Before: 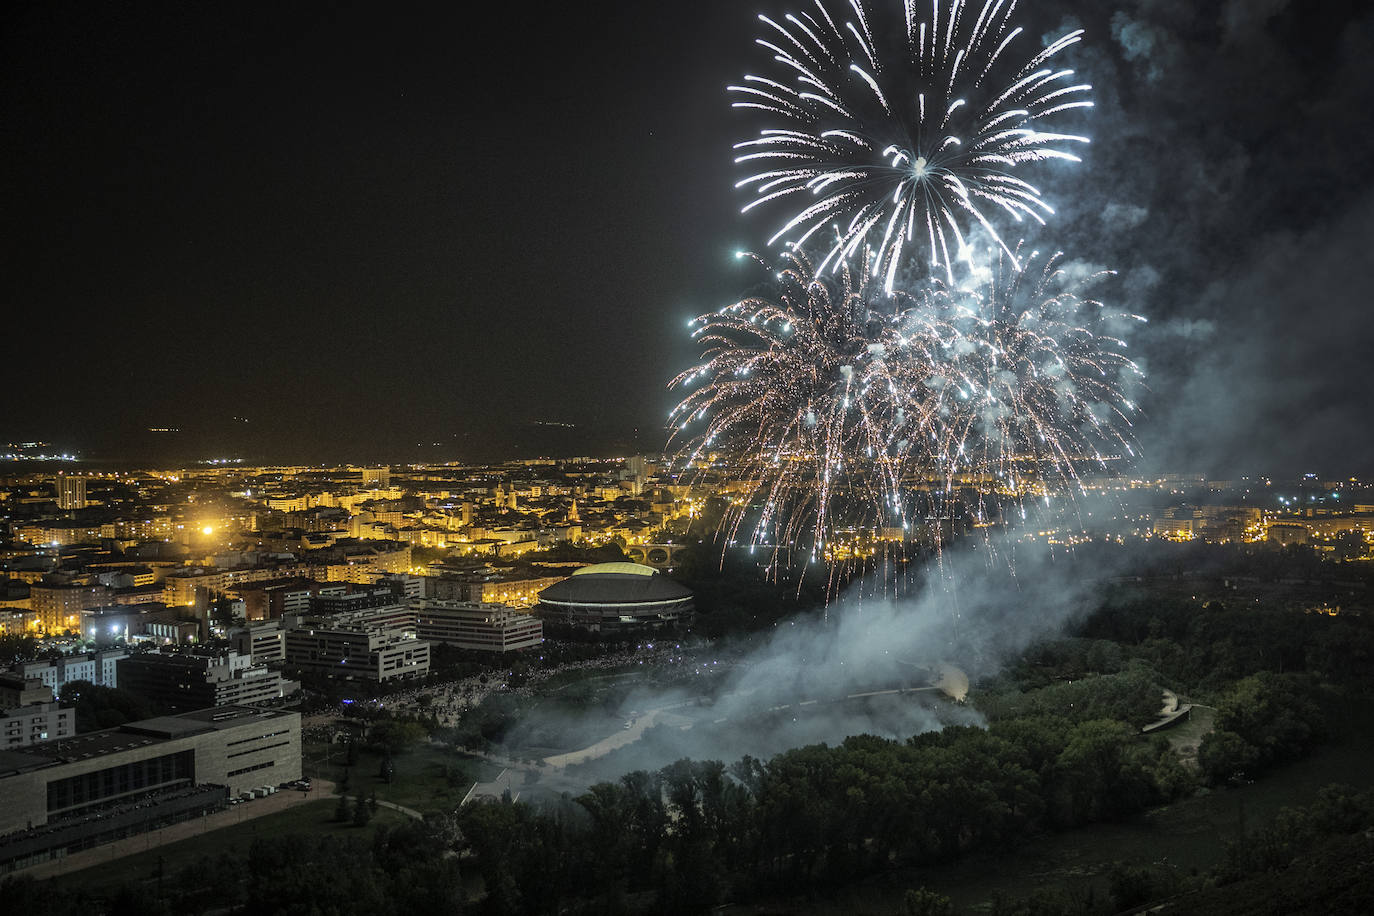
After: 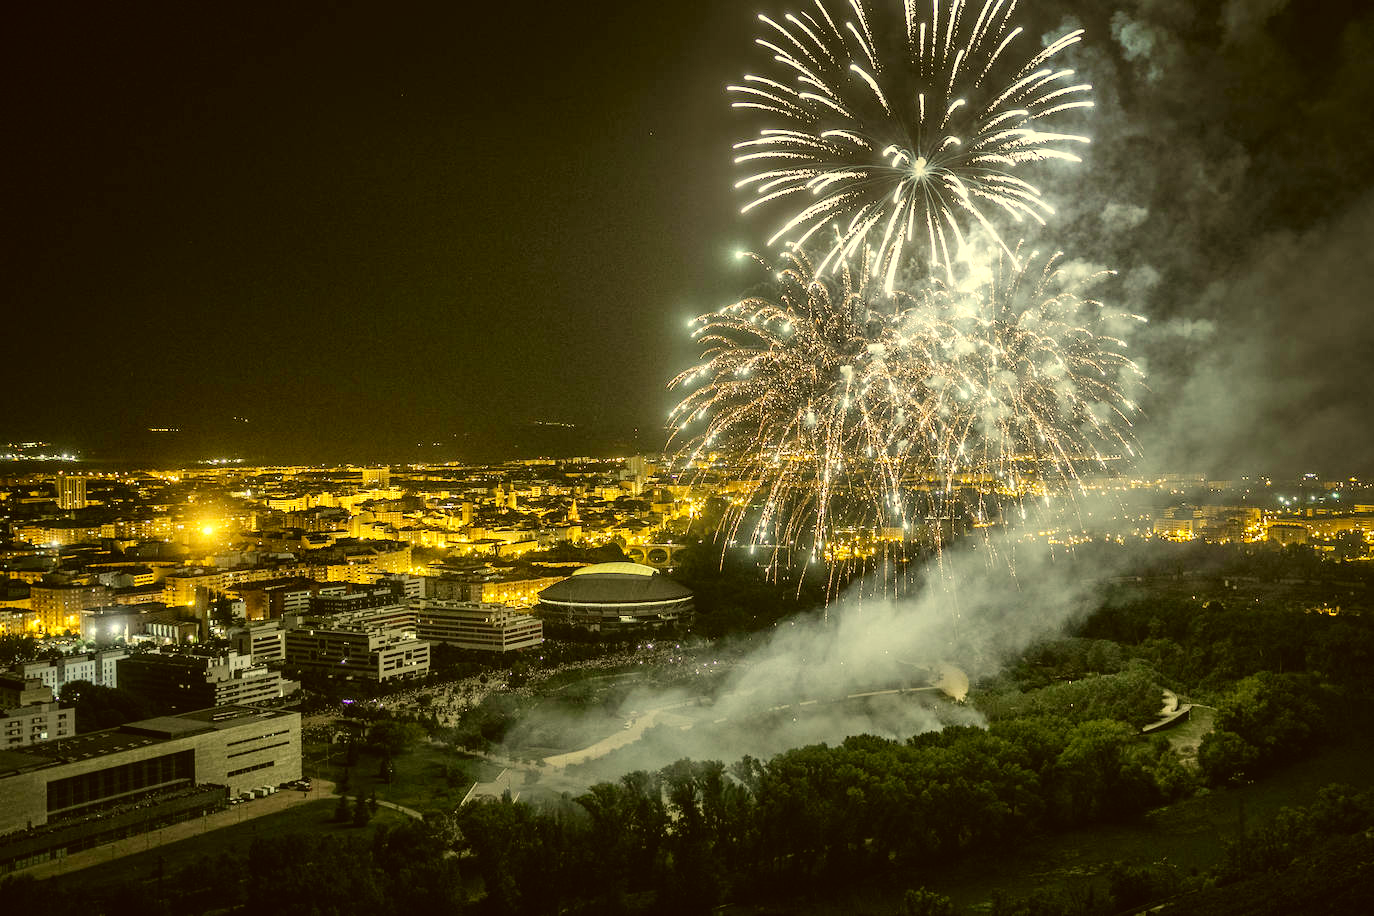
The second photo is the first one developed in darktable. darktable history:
color correction: highlights a* 0.089, highlights b* 29.21, shadows a* -0.235, shadows b* 21.64
exposure: black level correction 0, exposure 0.698 EV, compensate exposure bias true, compensate highlight preservation false
tone curve: curves: ch0 [(0, 0.019) (0.066, 0.043) (0.189, 0.182) (0.368, 0.407) (0.501, 0.564) (0.677, 0.729) (0.851, 0.861) (0.997, 0.959)]; ch1 [(0, 0) (0.187, 0.121) (0.388, 0.346) (0.437, 0.409) (0.474, 0.472) (0.499, 0.501) (0.514, 0.515) (0.542, 0.557) (0.645, 0.686) (0.812, 0.856) (1, 1)]; ch2 [(0, 0) (0.246, 0.214) (0.421, 0.427) (0.459, 0.484) (0.5, 0.504) (0.518, 0.523) (0.529, 0.548) (0.56, 0.576) (0.607, 0.63) (0.744, 0.734) (0.867, 0.821) (0.993, 0.889)], preserve colors none
